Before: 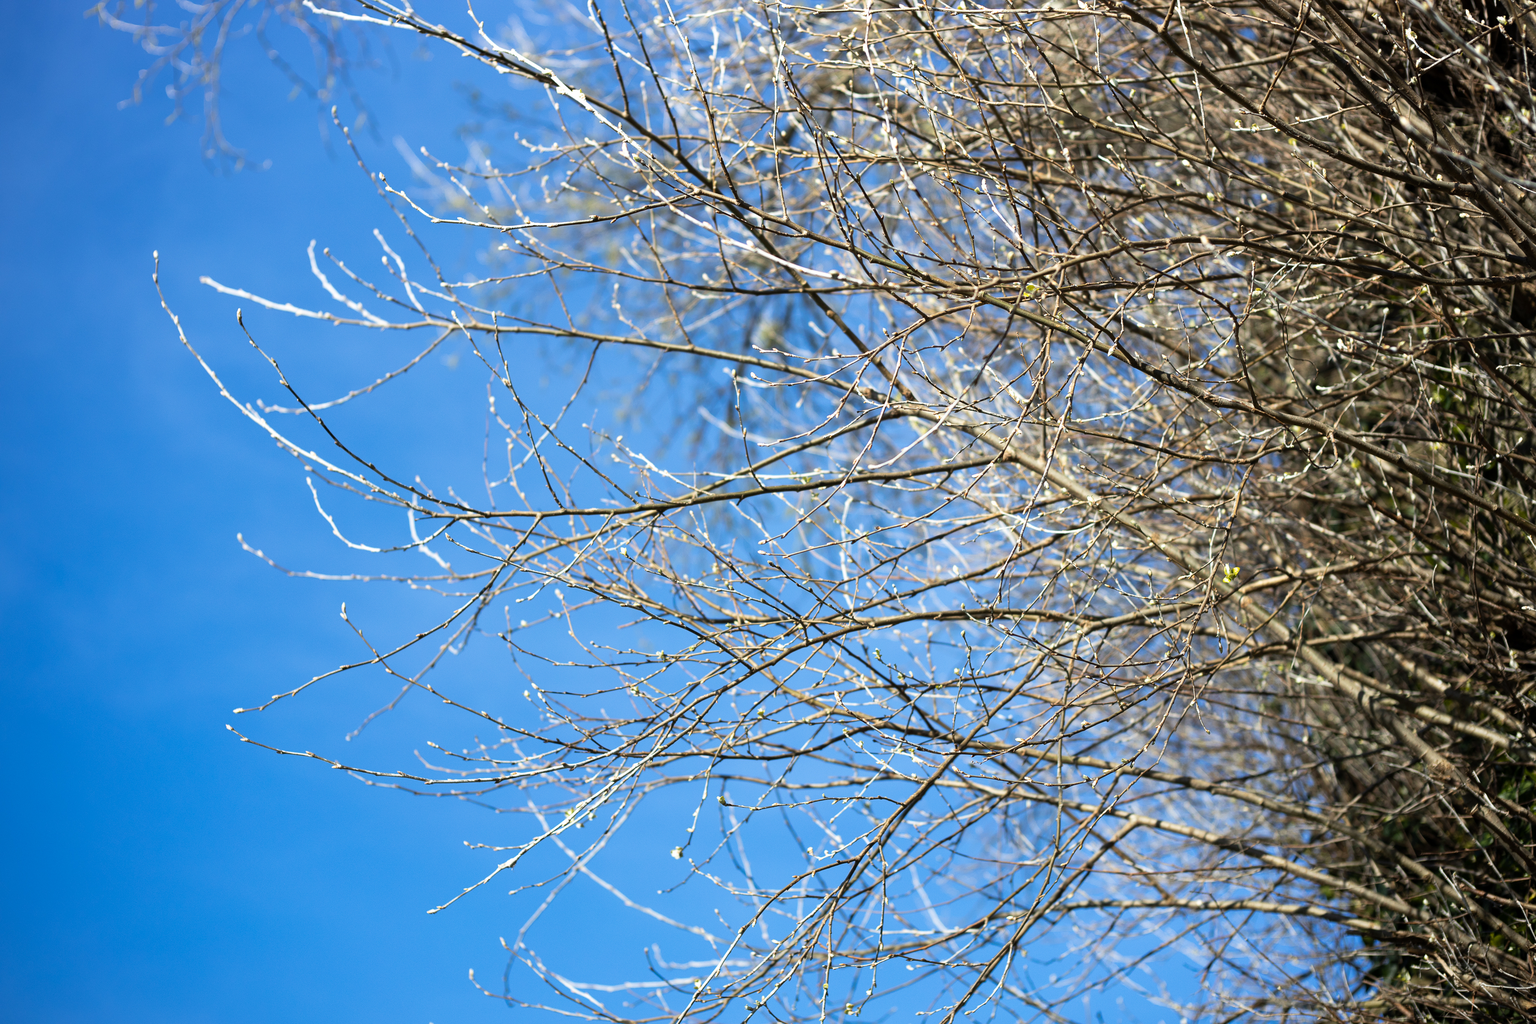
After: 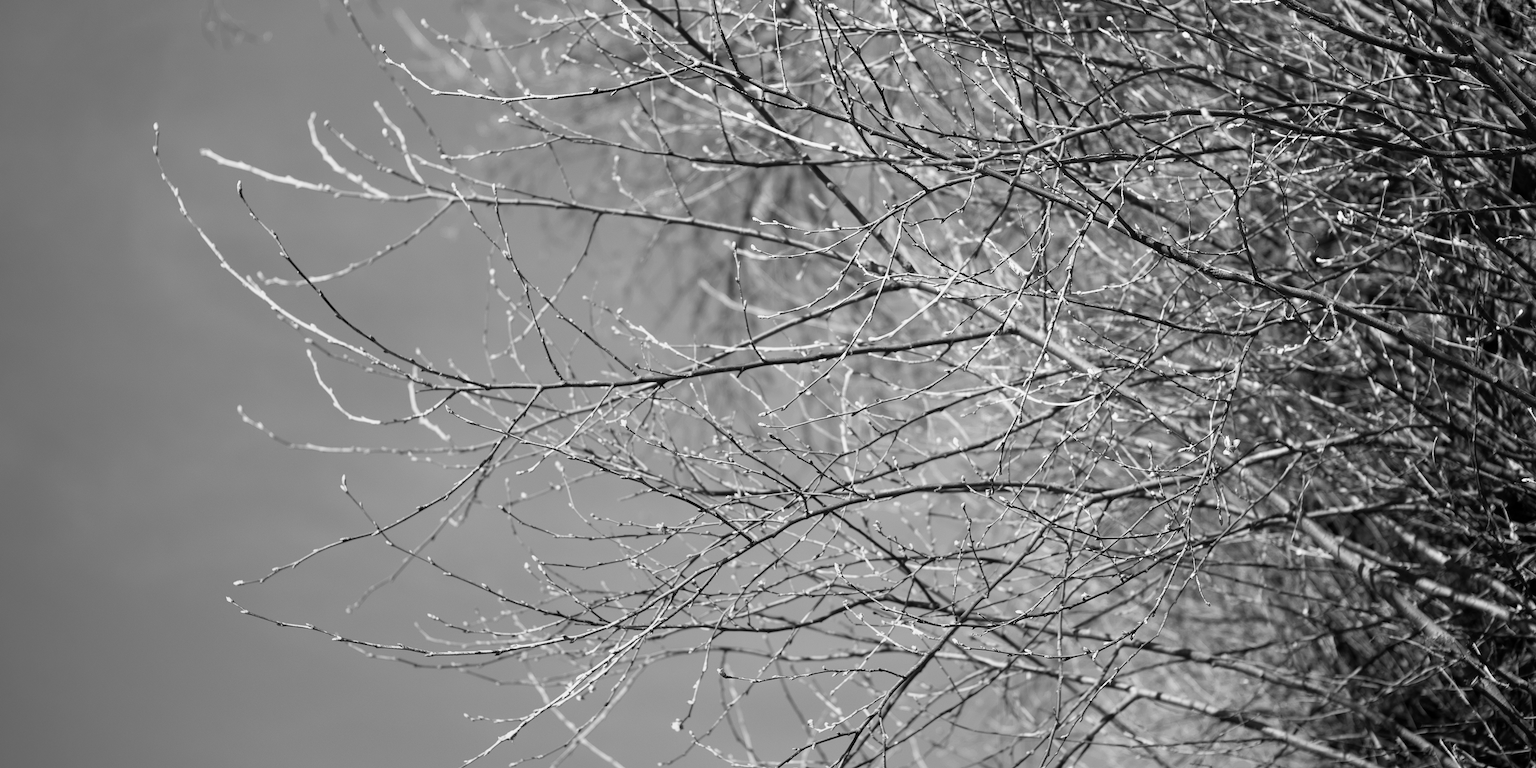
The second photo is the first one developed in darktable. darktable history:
tone equalizer: on, module defaults
white balance: red 0.924, blue 1.095
crop and rotate: top 12.5%, bottom 12.5%
monochrome: a 32, b 64, size 2.3
